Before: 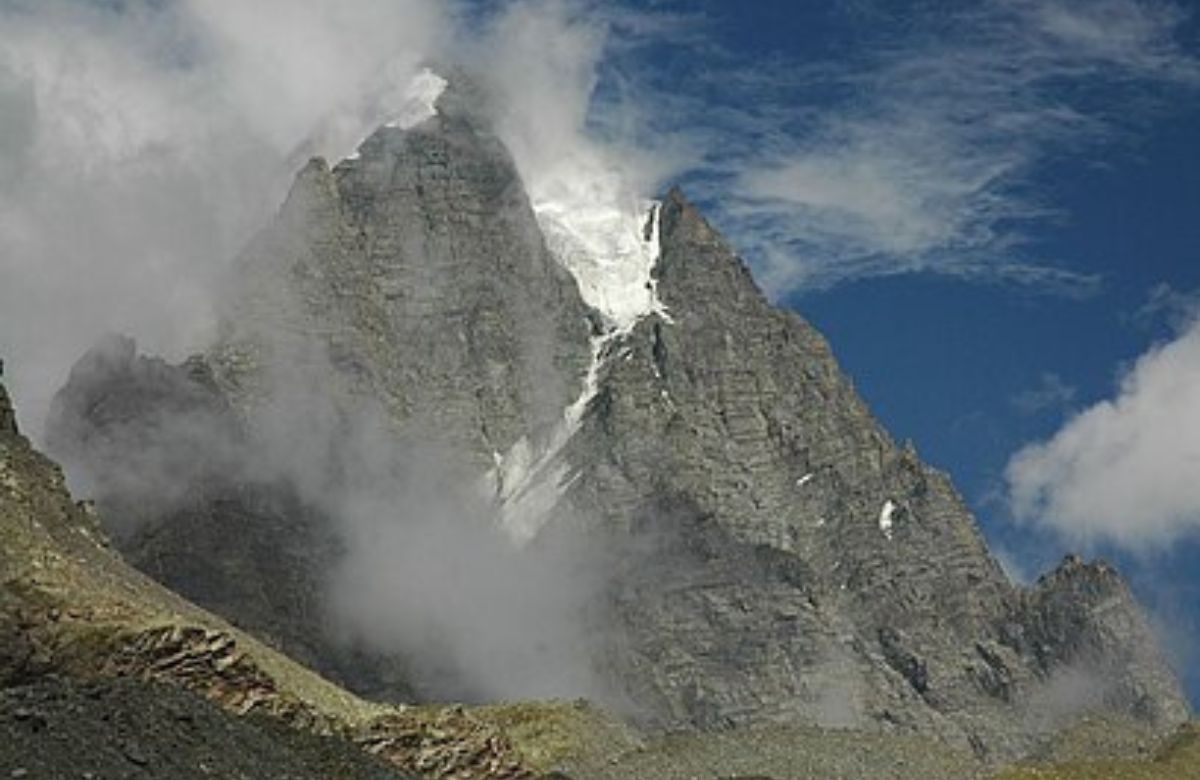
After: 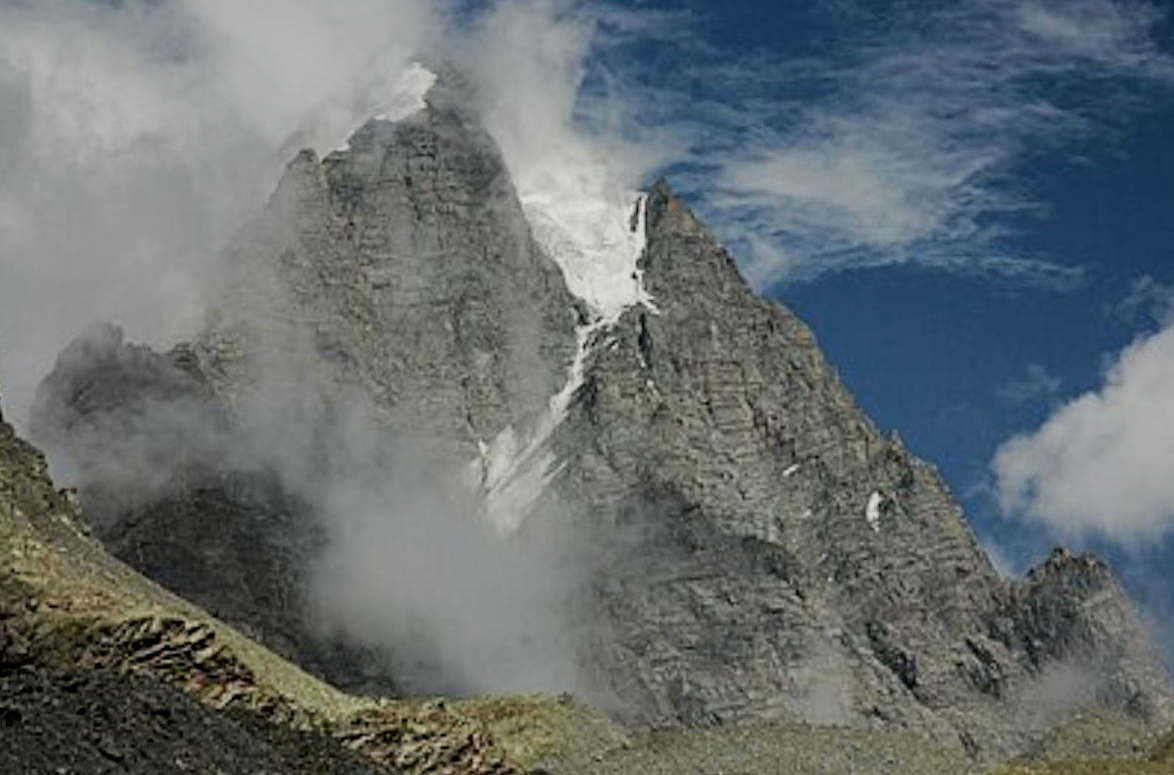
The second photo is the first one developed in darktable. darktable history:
local contrast: on, module defaults
rotate and perspective: rotation 0.226°, lens shift (vertical) -0.042, crop left 0.023, crop right 0.982, crop top 0.006, crop bottom 0.994
filmic rgb: black relative exposure -6.68 EV, white relative exposure 4.56 EV, hardness 3.25
